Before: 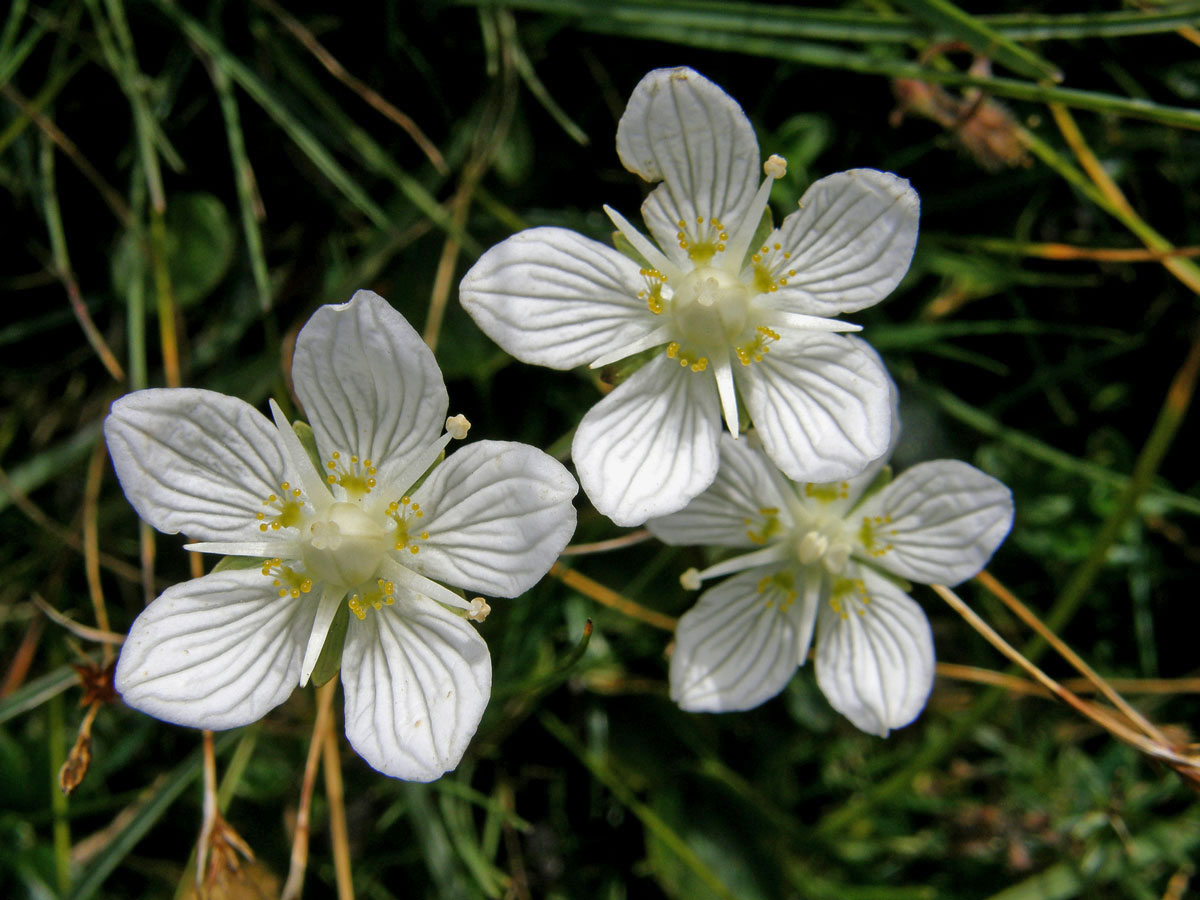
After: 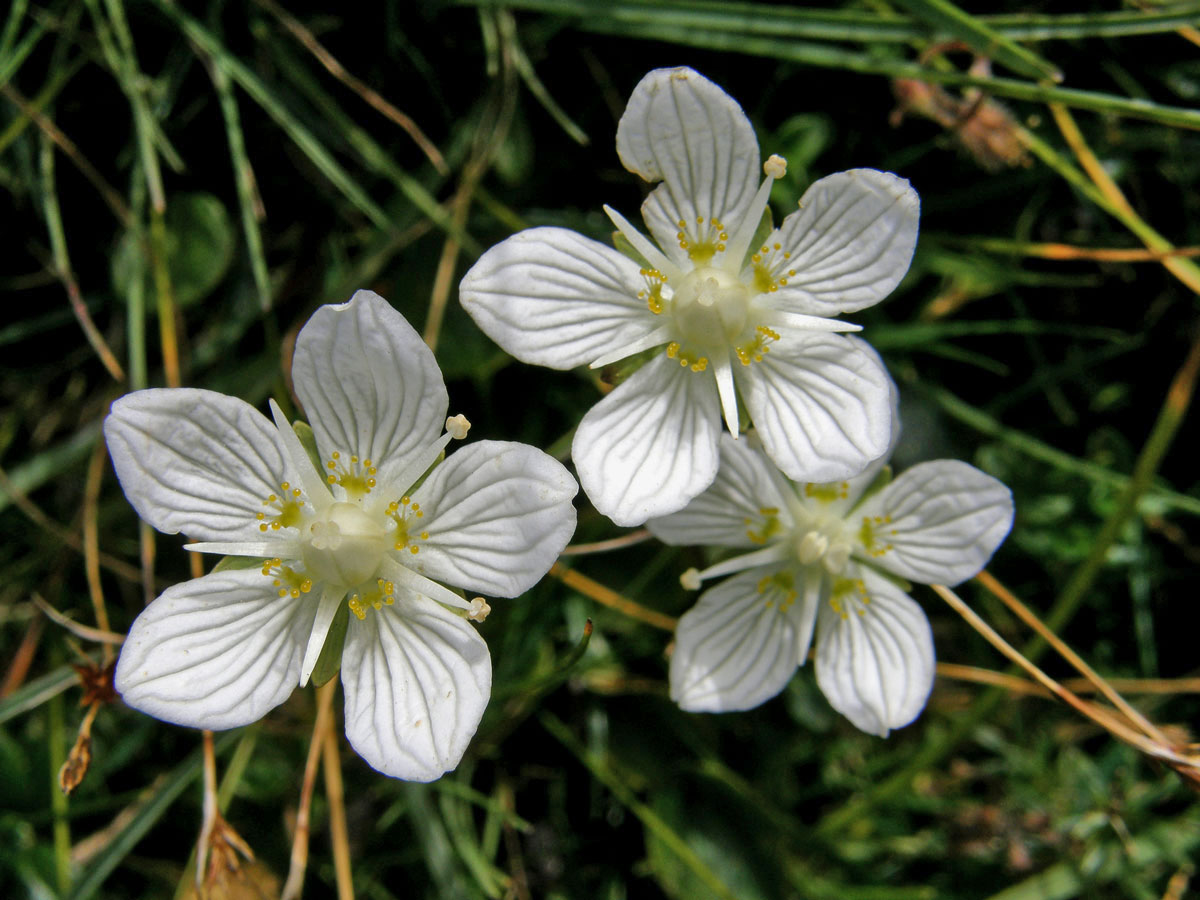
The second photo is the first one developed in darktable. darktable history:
shadows and highlights: shadows 33.92, highlights -34.77, highlights color adjustment 55.78%, soften with gaussian
